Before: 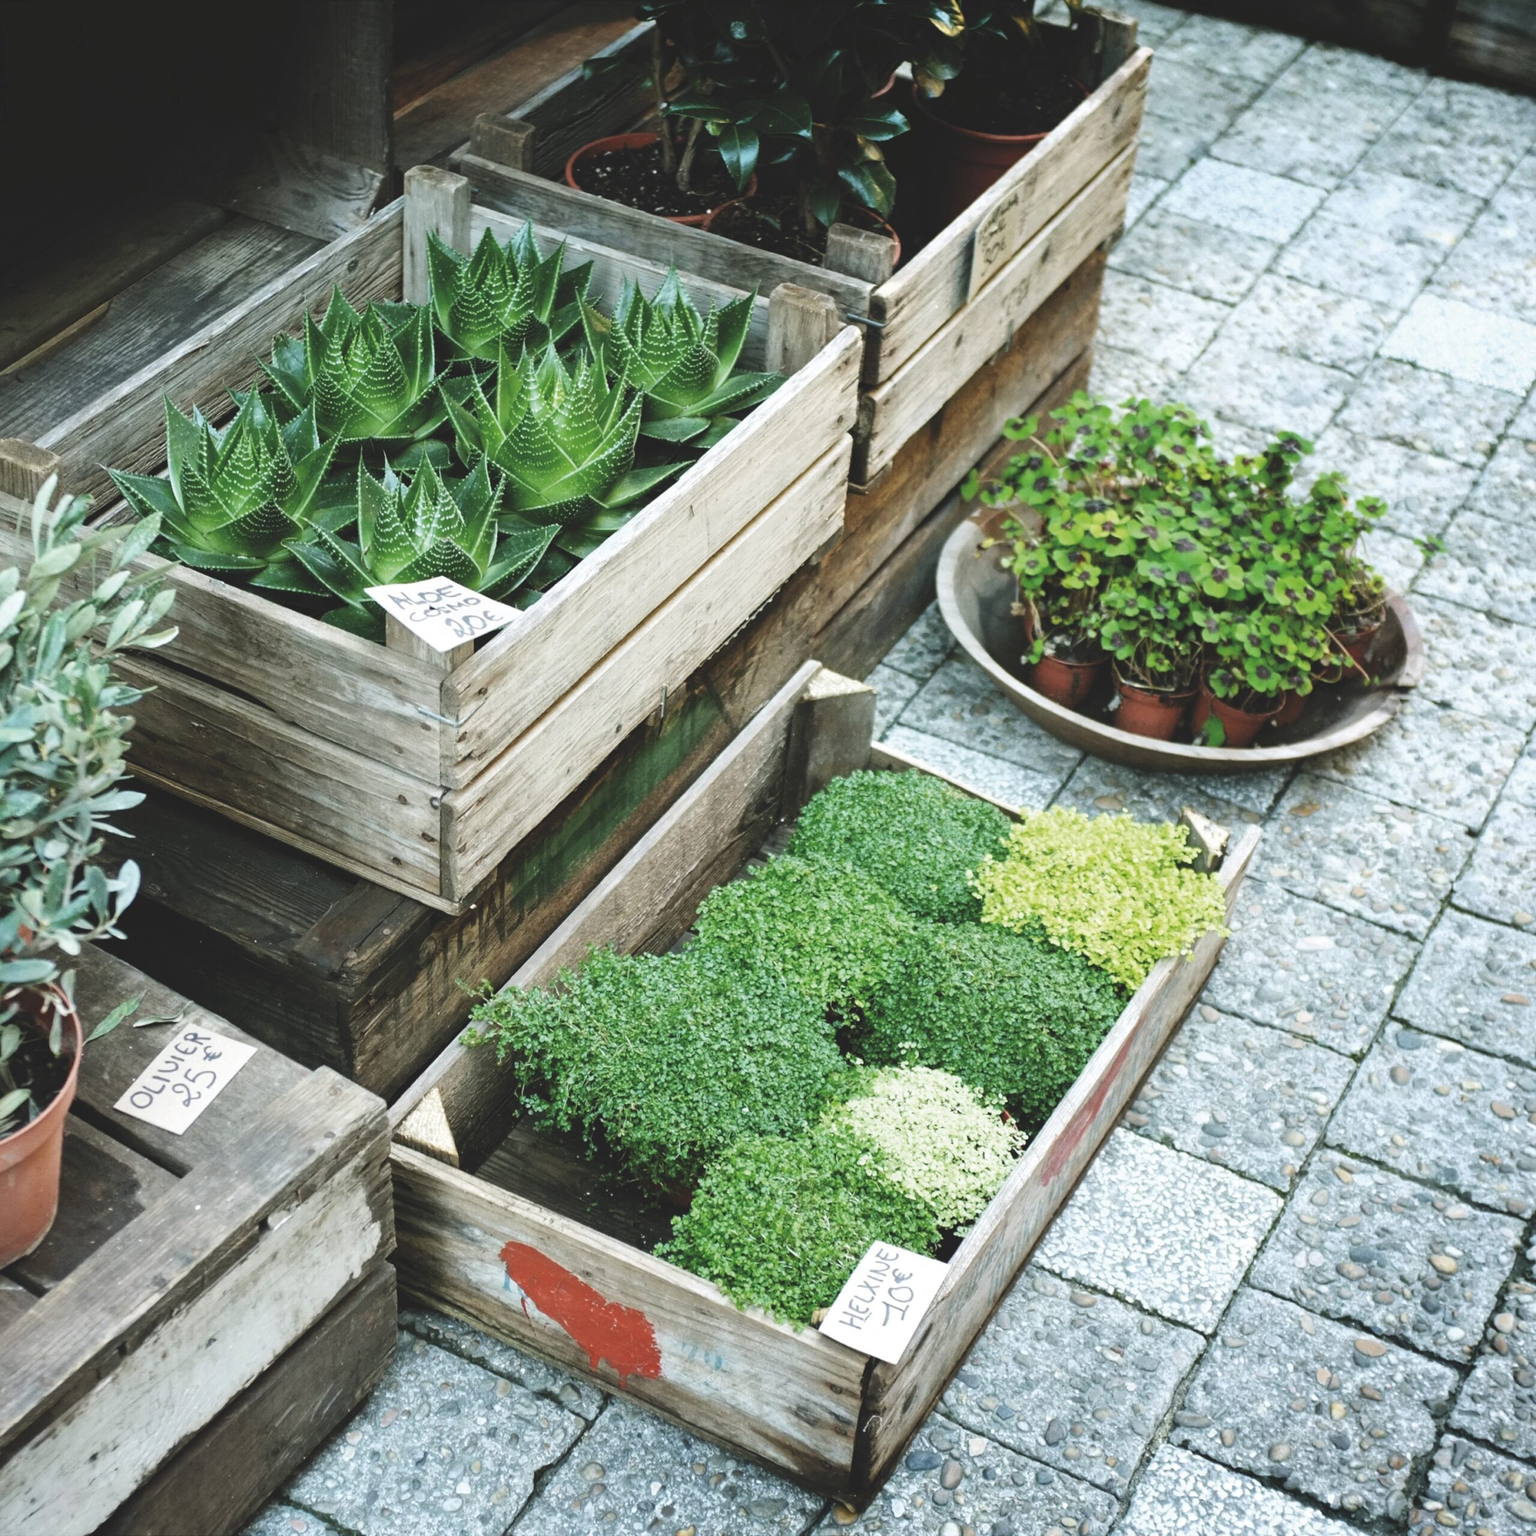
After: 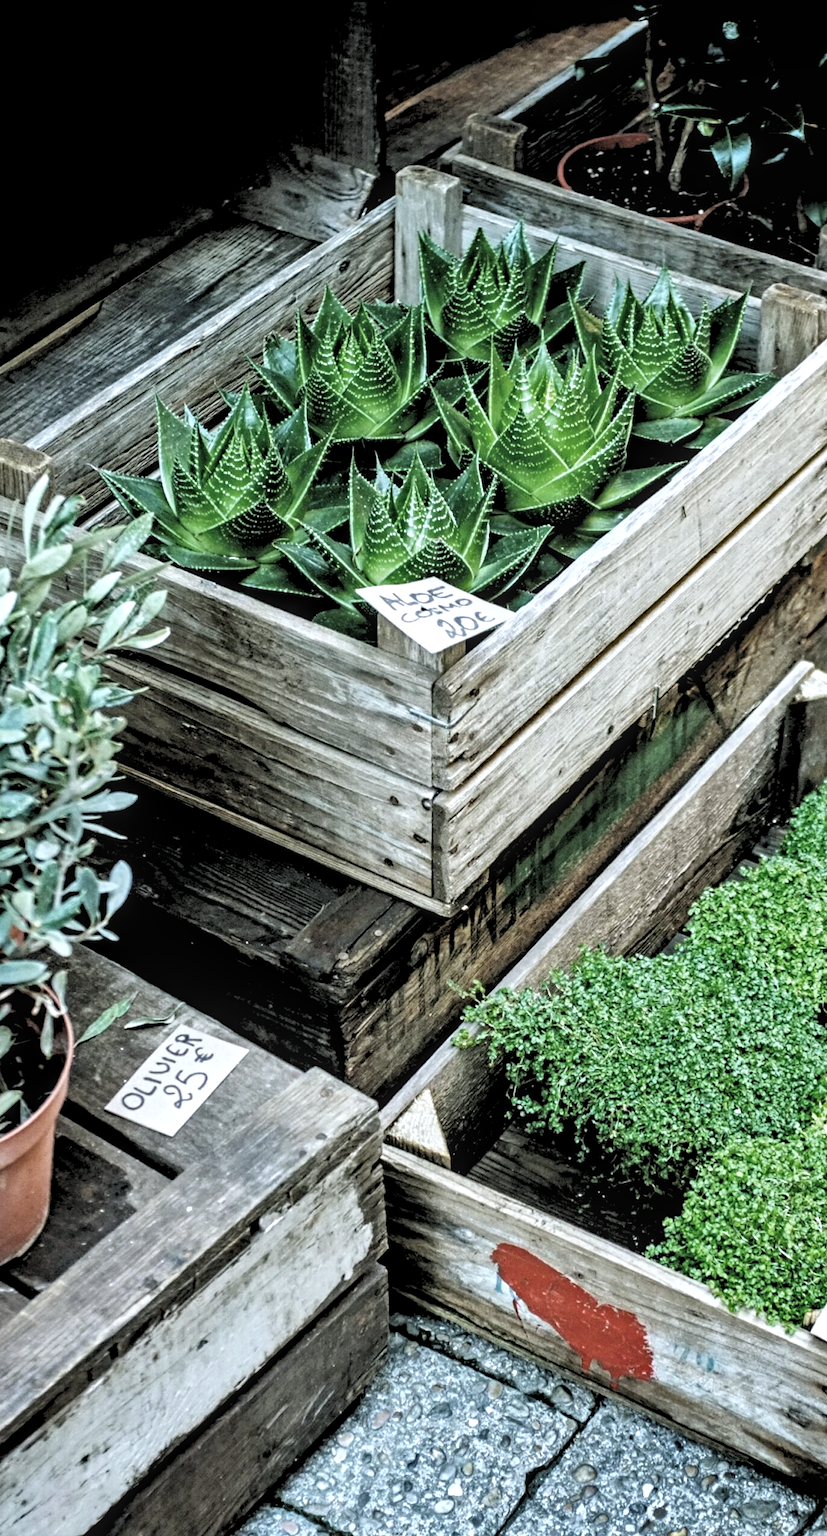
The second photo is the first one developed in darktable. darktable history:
shadows and highlights: shadows 30.63, highlights -63.22, shadows color adjustment 98%, highlights color adjustment 58.61%, soften with gaussian
crop: left 0.587%, right 45.588%, bottom 0.086%
local contrast: on, module defaults
white balance: red 0.976, blue 1.04
contrast equalizer: y [[0.5, 0.501, 0.525, 0.597, 0.58, 0.514], [0.5 ×6], [0.5 ×6], [0 ×6], [0 ×6]]
rgb levels: levels [[0.029, 0.461, 0.922], [0, 0.5, 1], [0, 0.5, 1]]
